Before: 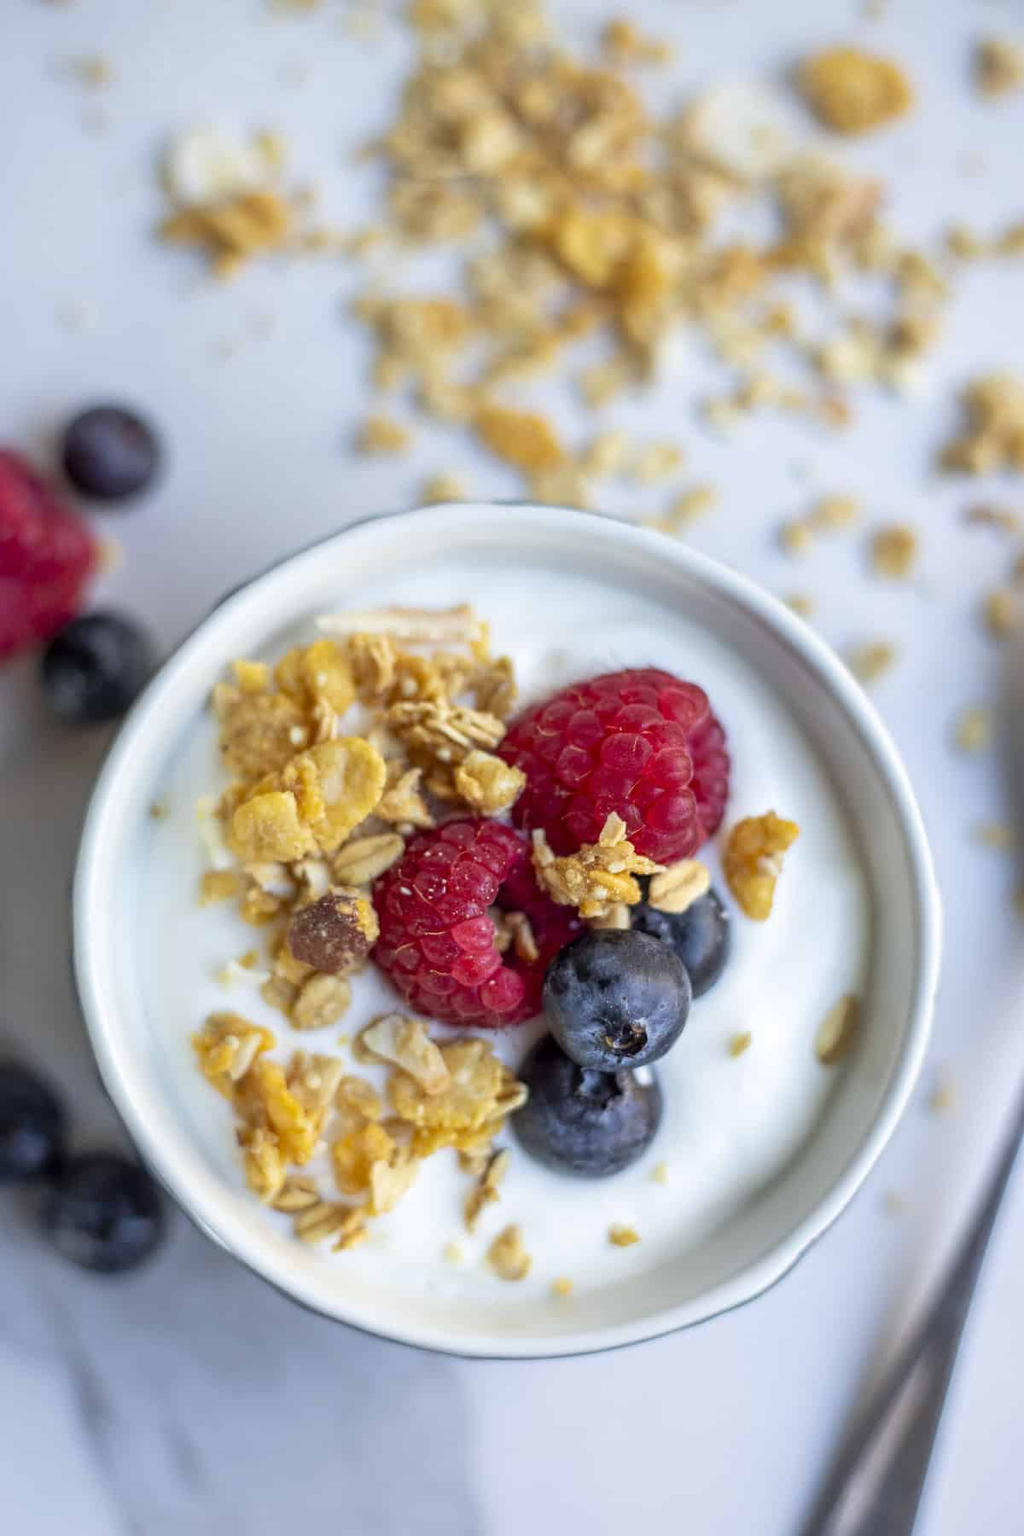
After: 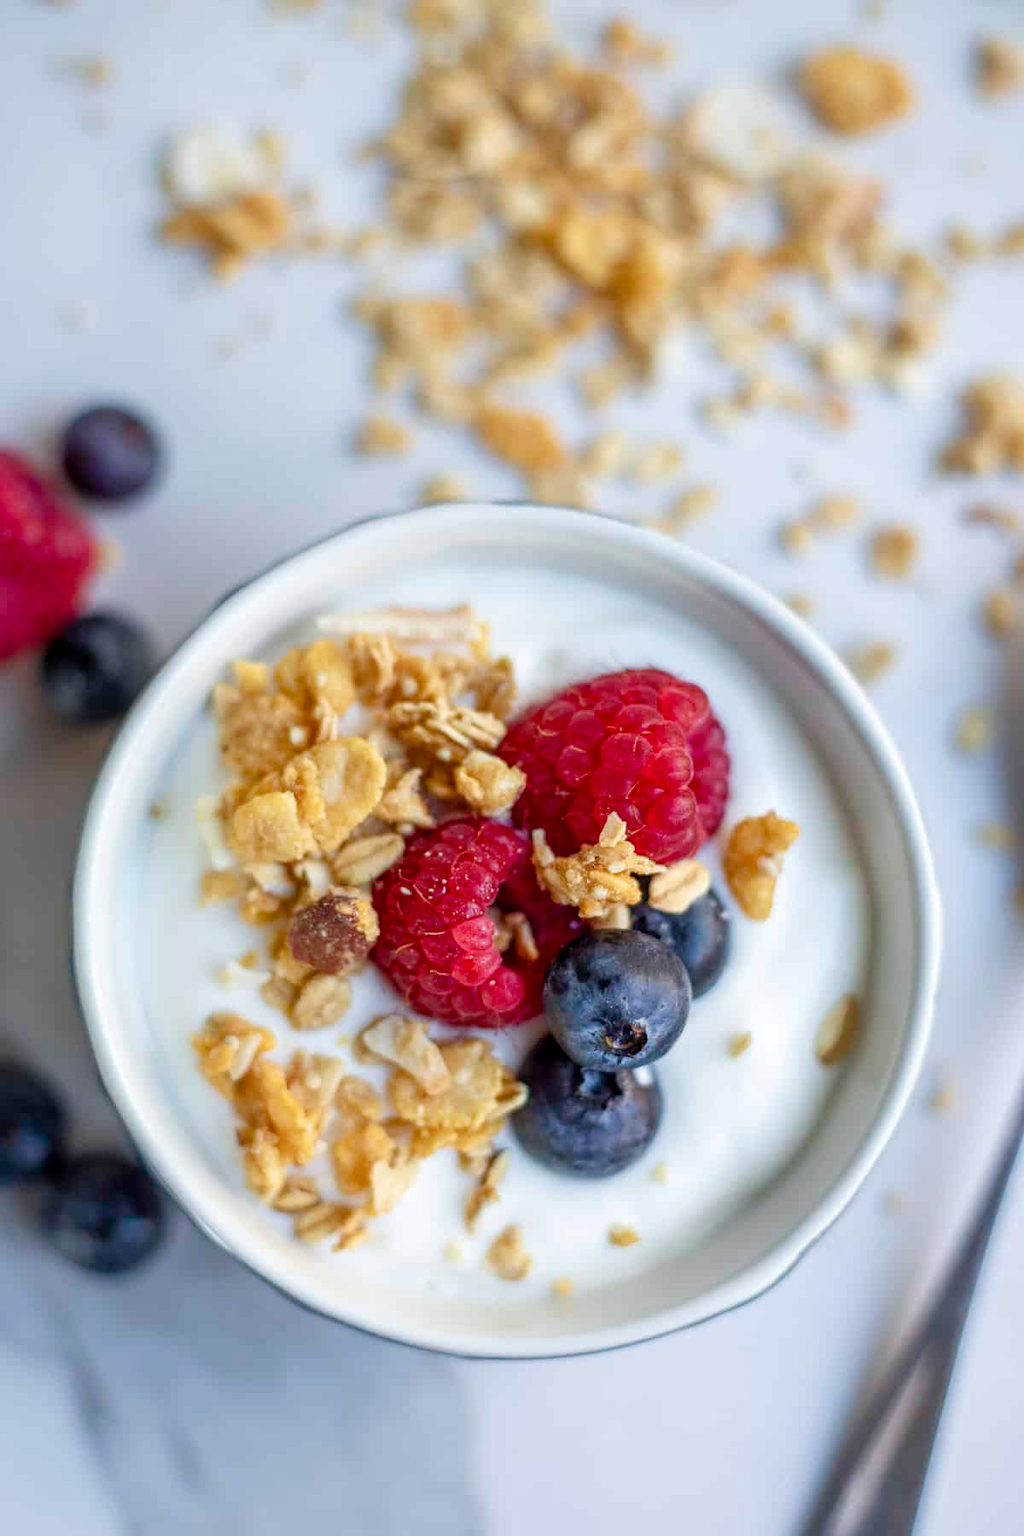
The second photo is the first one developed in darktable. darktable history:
color balance rgb: linear chroma grading › global chroma 9.752%, perceptual saturation grading › global saturation 0.365%, perceptual saturation grading › highlights -32.577%, perceptual saturation grading › mid-tones 5.564%, perceptual saturation grading › shadows 18.655%, global vibrance 14.789%
